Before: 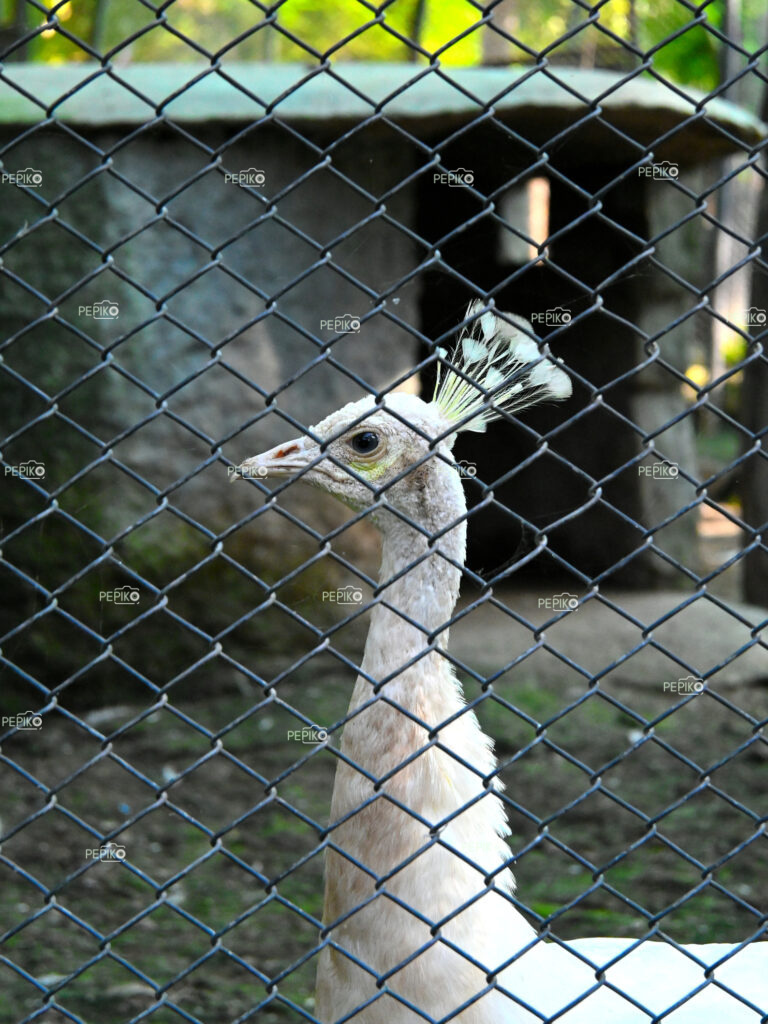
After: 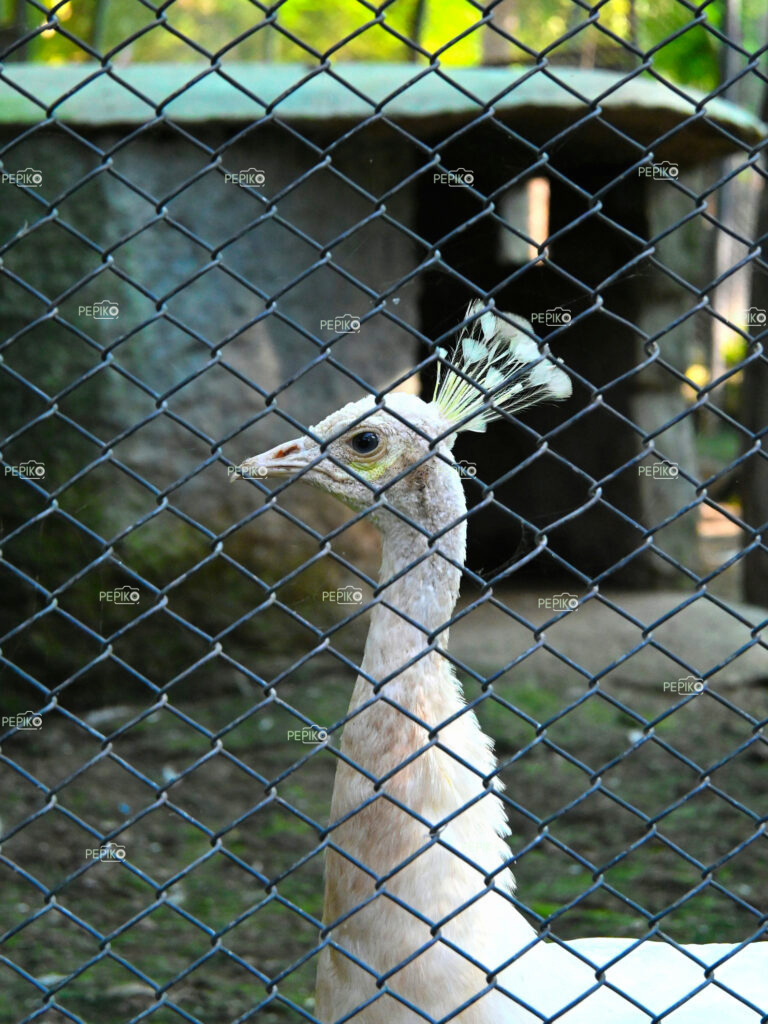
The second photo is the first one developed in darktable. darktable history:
local contrast: mode bilateral grid, contrast 100, coarseness 100, detail 91%, midtone range 0.2
exposure: compensate highlight preservation false
velvia: on, module defaults
